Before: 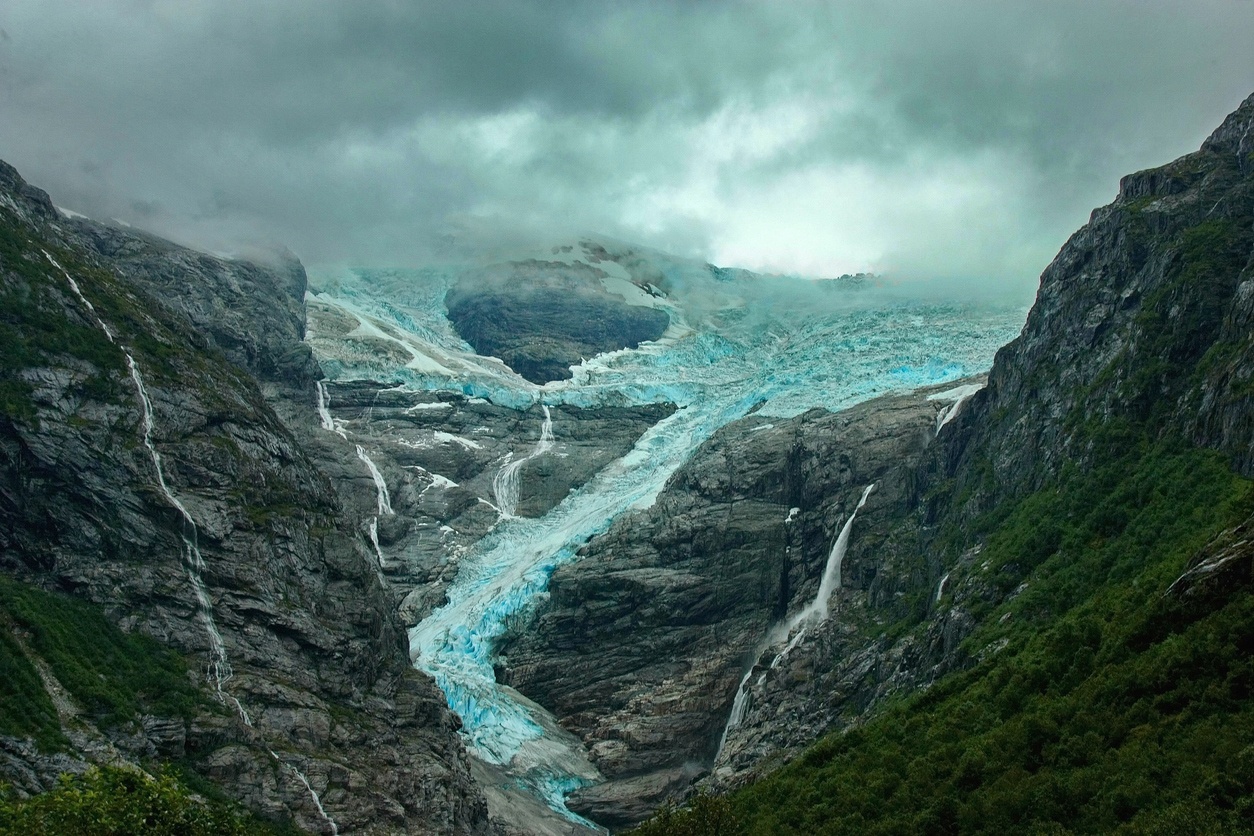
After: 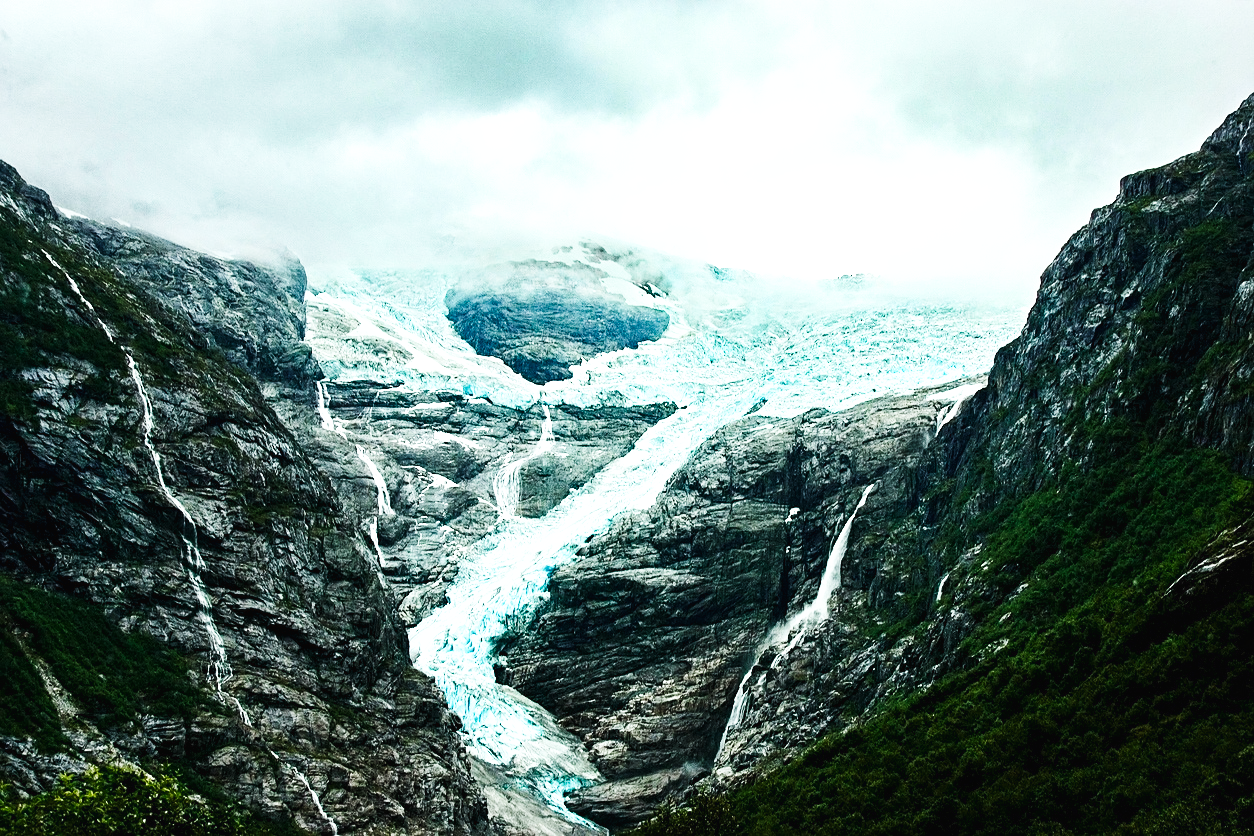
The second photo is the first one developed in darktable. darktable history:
tone equalizer: -8 EV -1.09 EV, -7 EV -0.993 EV, -6 EV -0.843 EV, -5 EV -0.586 EV, -3 EV 0.569 EV, -2 EV 0.863 EV, -1 EV 1.01 EV, +0 EV 1.05 EV, edges refinement/feathering 500, mask exposure compensation -1.57 EV, preserve details no
base curve: curves: ch0 [(0, 0.003) (0.001, 0.002) (0.006, 0.004) (0.02, 0.022) (0.048, 0.086) (0.094, 0.234) (0.162, 0.431) (0.258, 0.629) (0.385, 0.8) (0.548, 0.918) (0.751, 0.988) (1, 1)], preserve colors none
sharpen: amount 0.202
